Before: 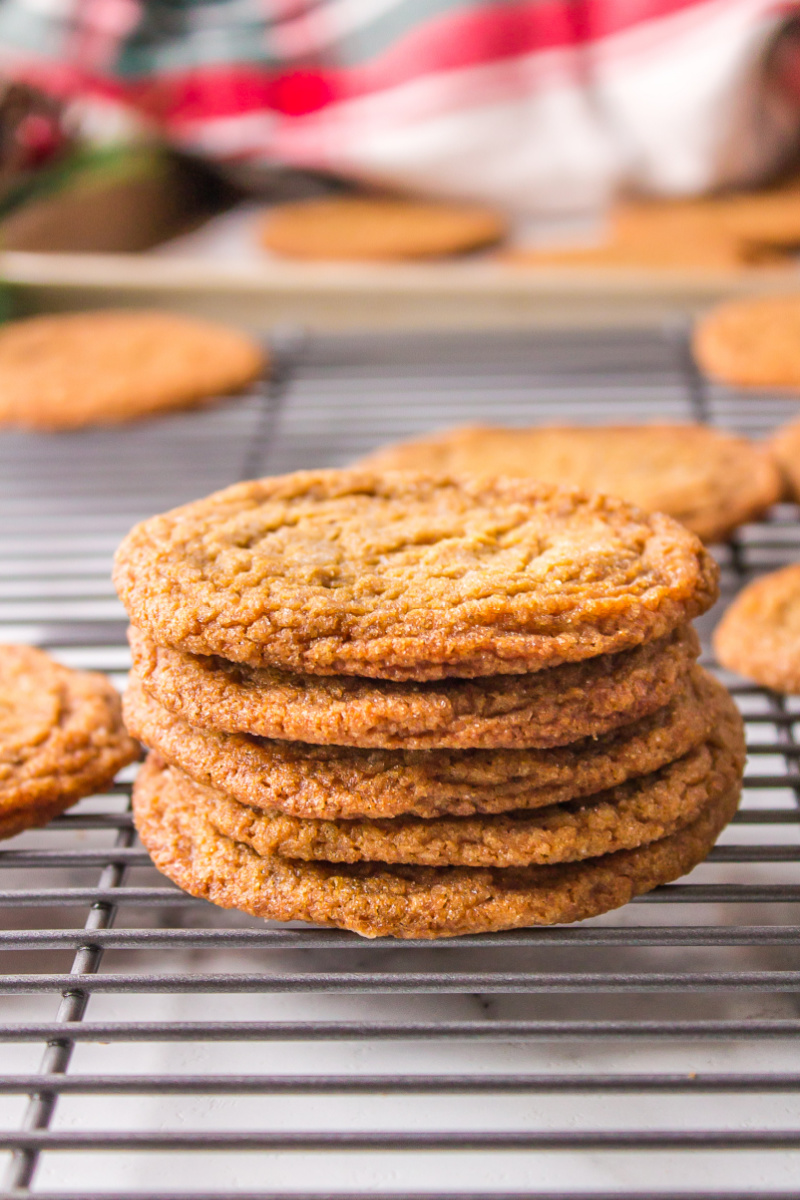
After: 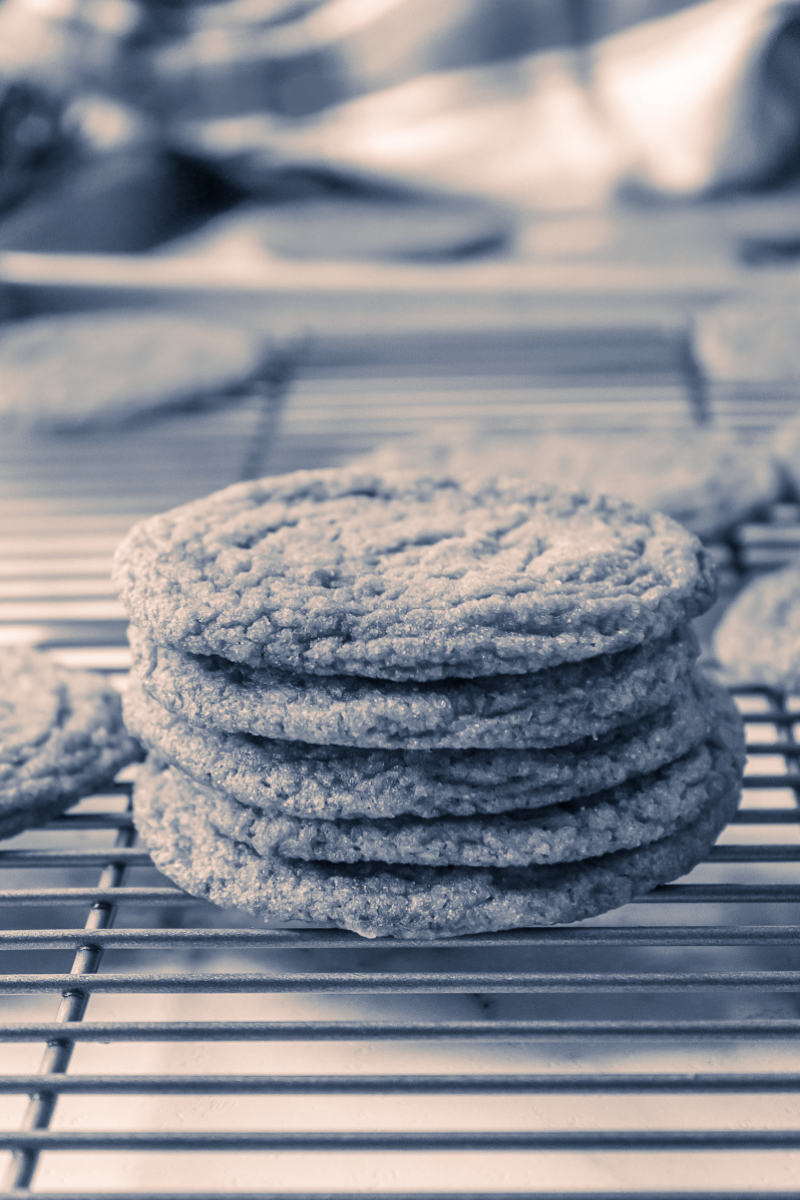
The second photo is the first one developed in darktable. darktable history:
color balance rgb: perceptual saturation grading › global saturation 25%, global vibrance 20%
monochrome: on, module defaults
color correction: saturation 1.8
split-toning: shadows › hue 226.8°, shadows › saturation 0.56, highlights › hue 28.8°, balance -40, compress 0%
